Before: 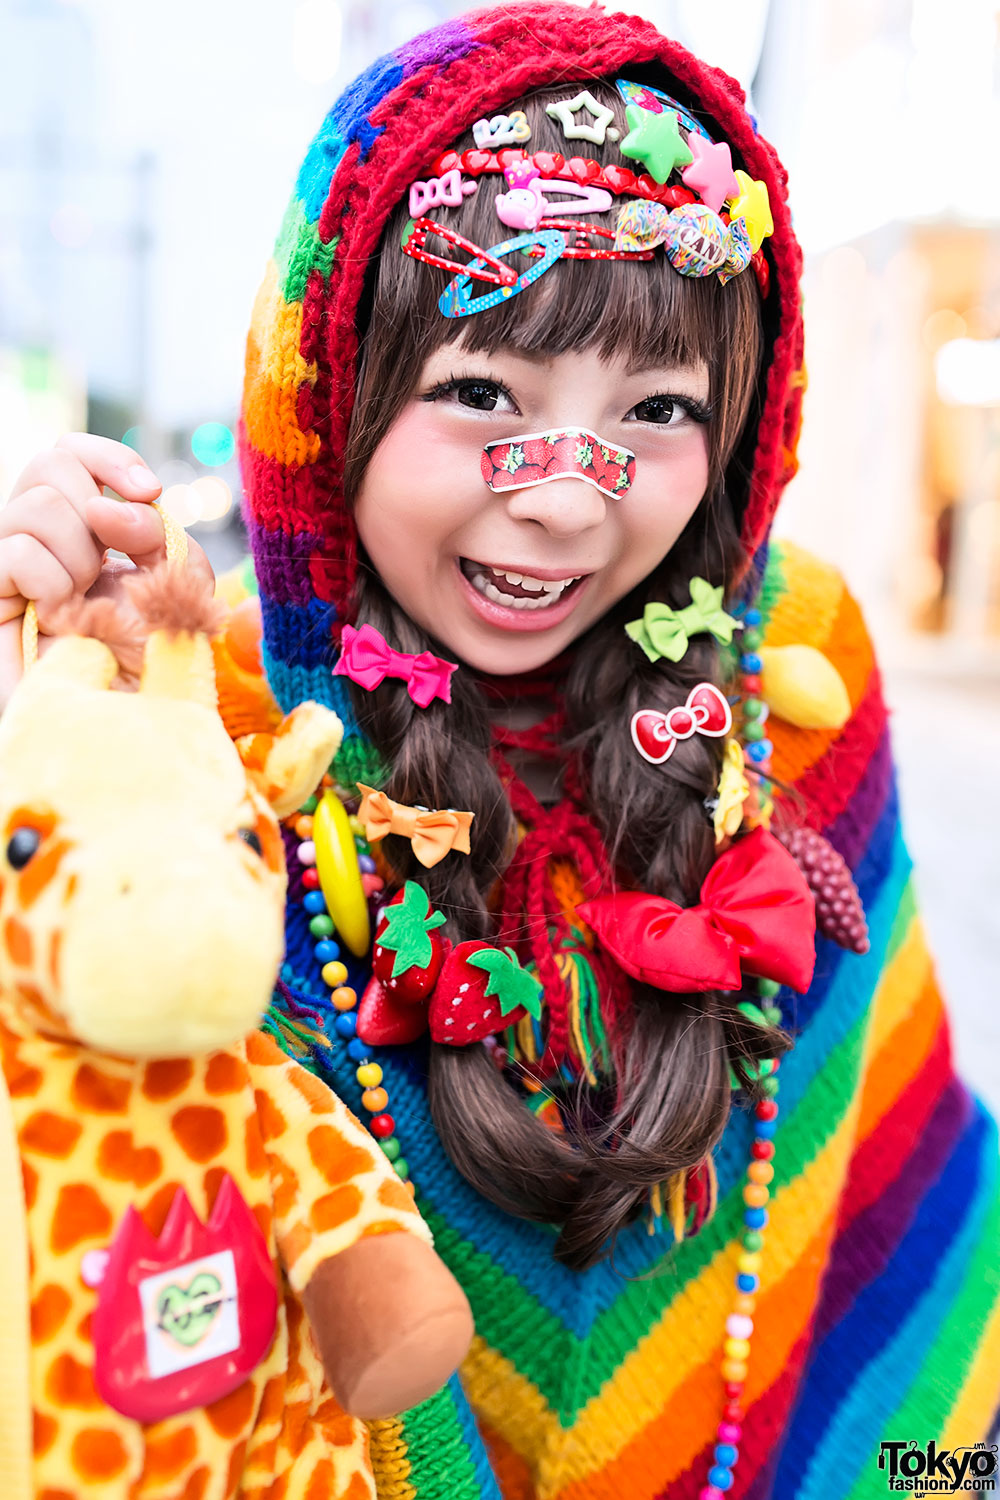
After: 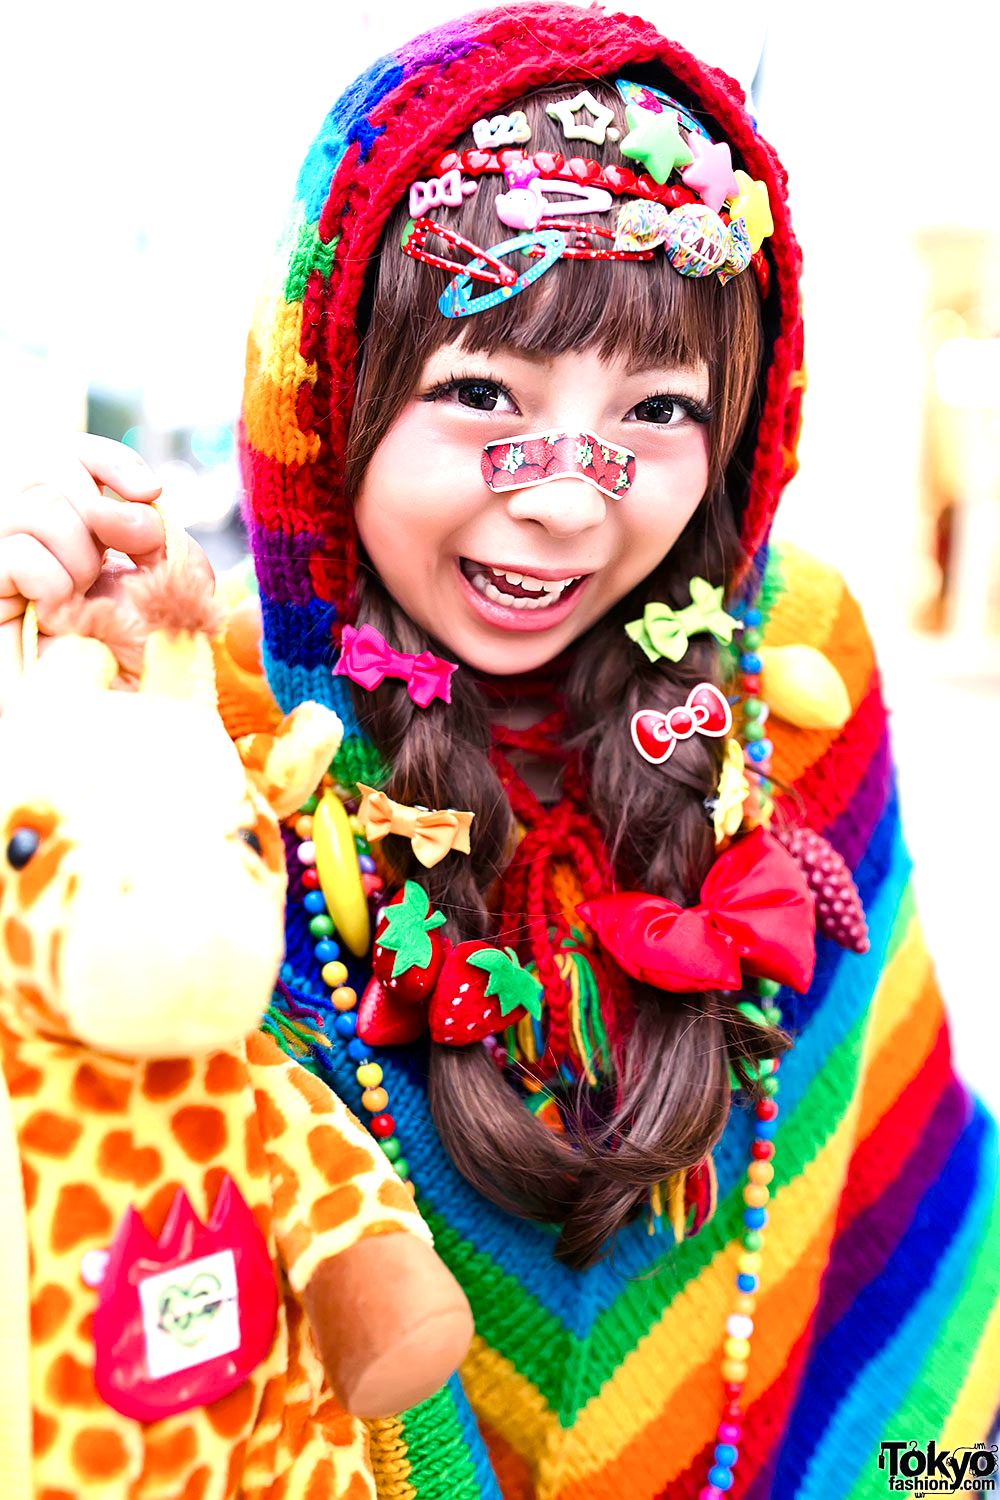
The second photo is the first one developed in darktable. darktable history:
color balance rgb: perceptual saturation grading › global saturation 25%, perceptual saturation grading › highlights -50%, perceptual saturation grading › shadows 30%, perceptual brilliance grading › global brilliance 12%, global vibrance 20%
velvia: on, module defaults
